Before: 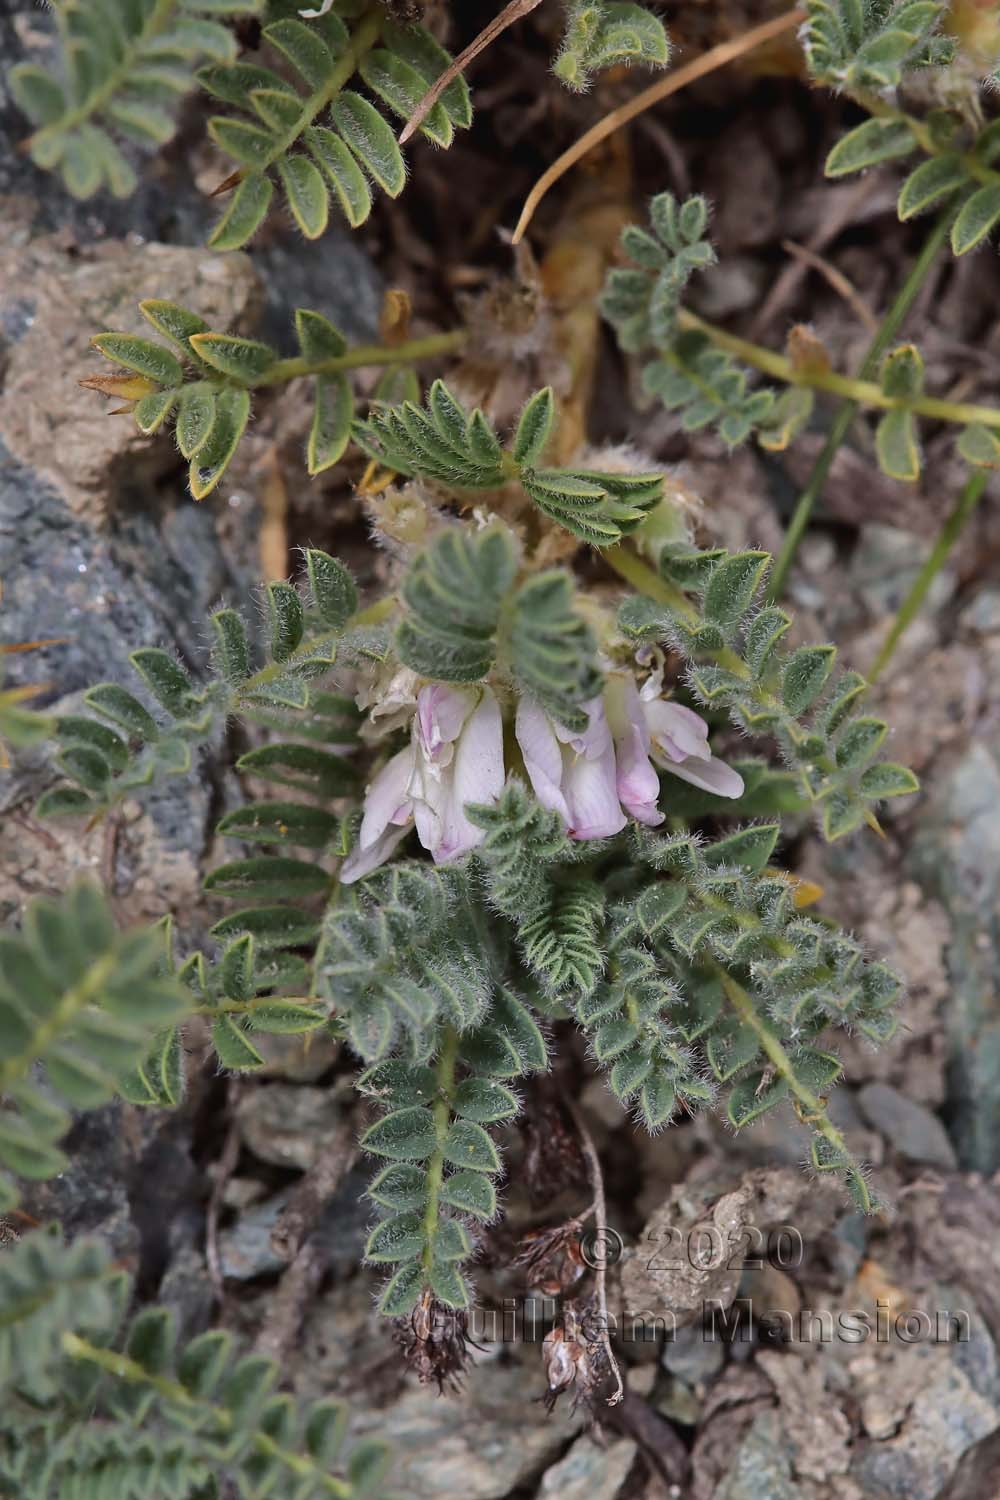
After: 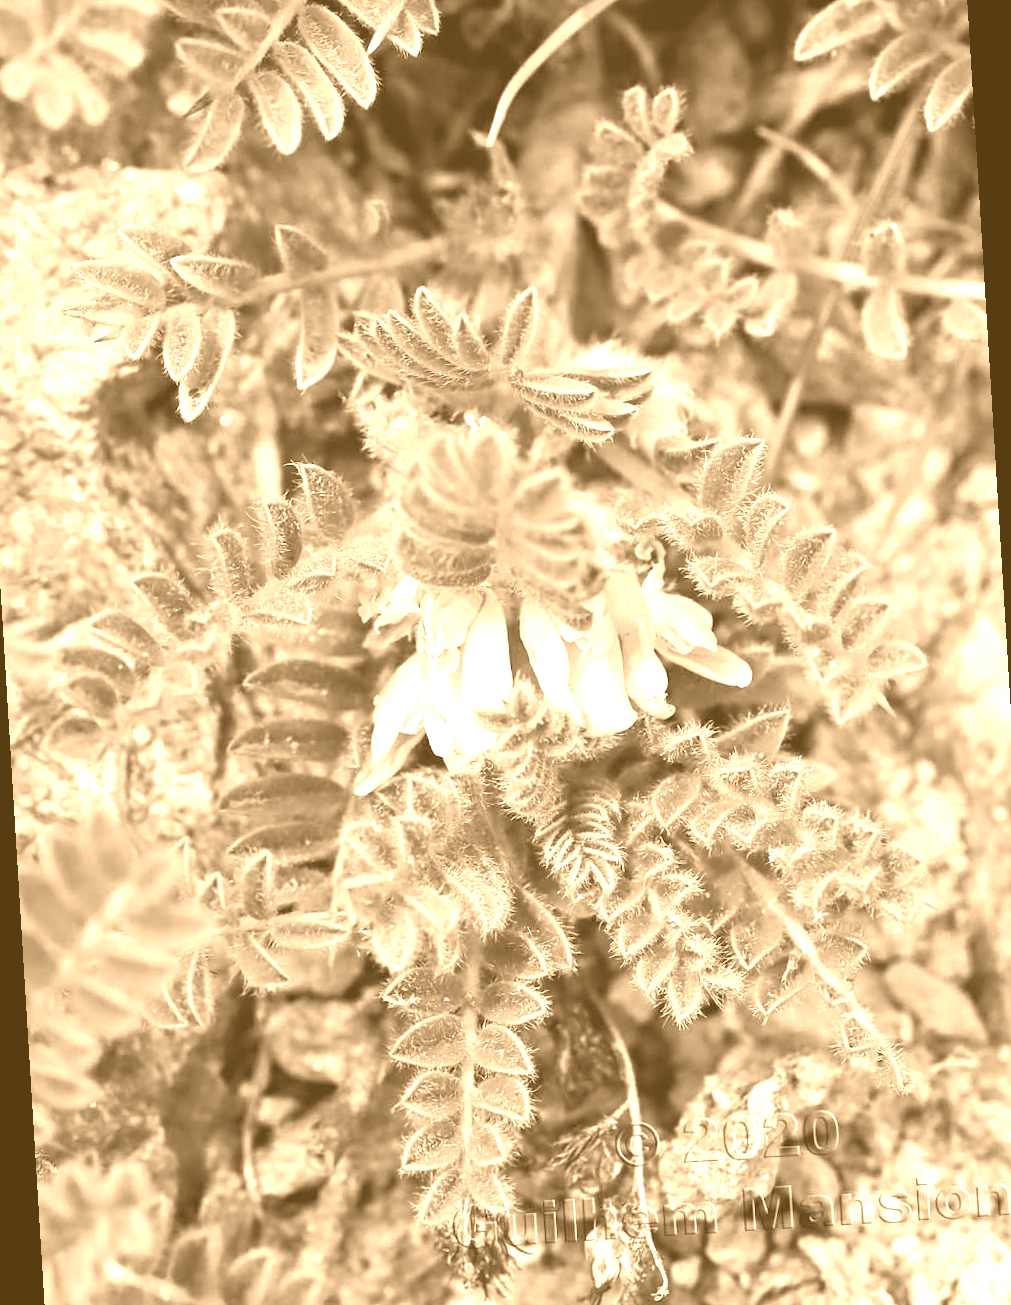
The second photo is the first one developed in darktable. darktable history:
exposure: black level correction 0, exposure 0.95 EV, compensate exposure bias true, compensate highlight preservation false
colorize: hue 28.8°, source mix 100%
rotate and perspective: rotation -3.52°, crop left 0.036, crop right 0.964, crop top 0.081, crop bottom 0.919
